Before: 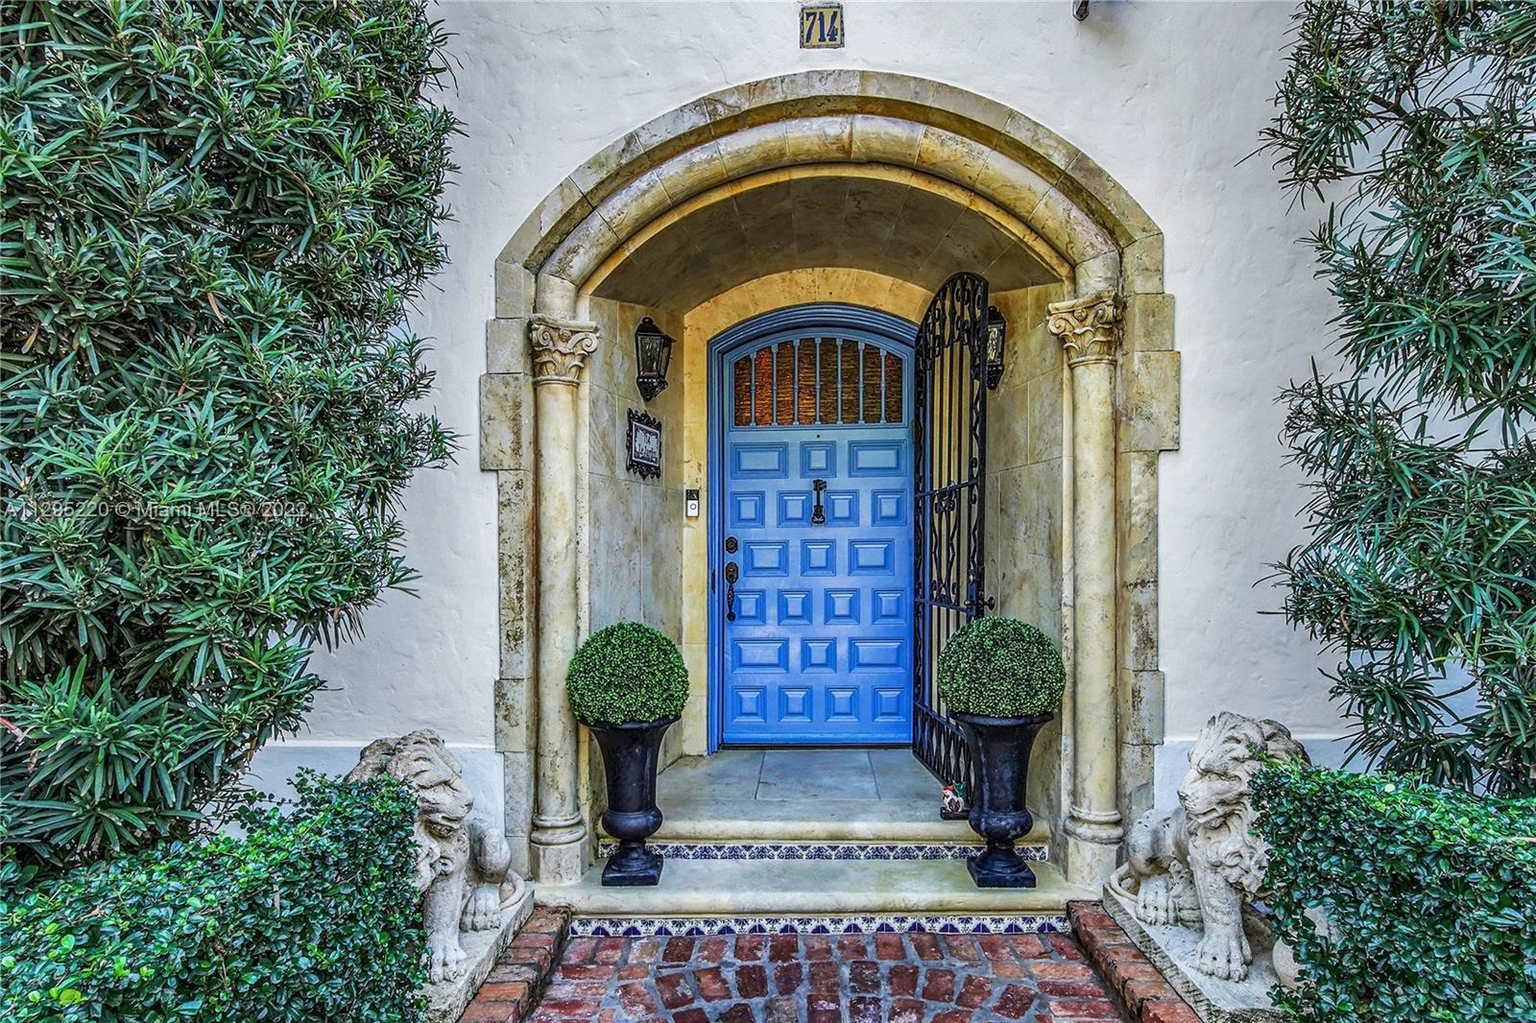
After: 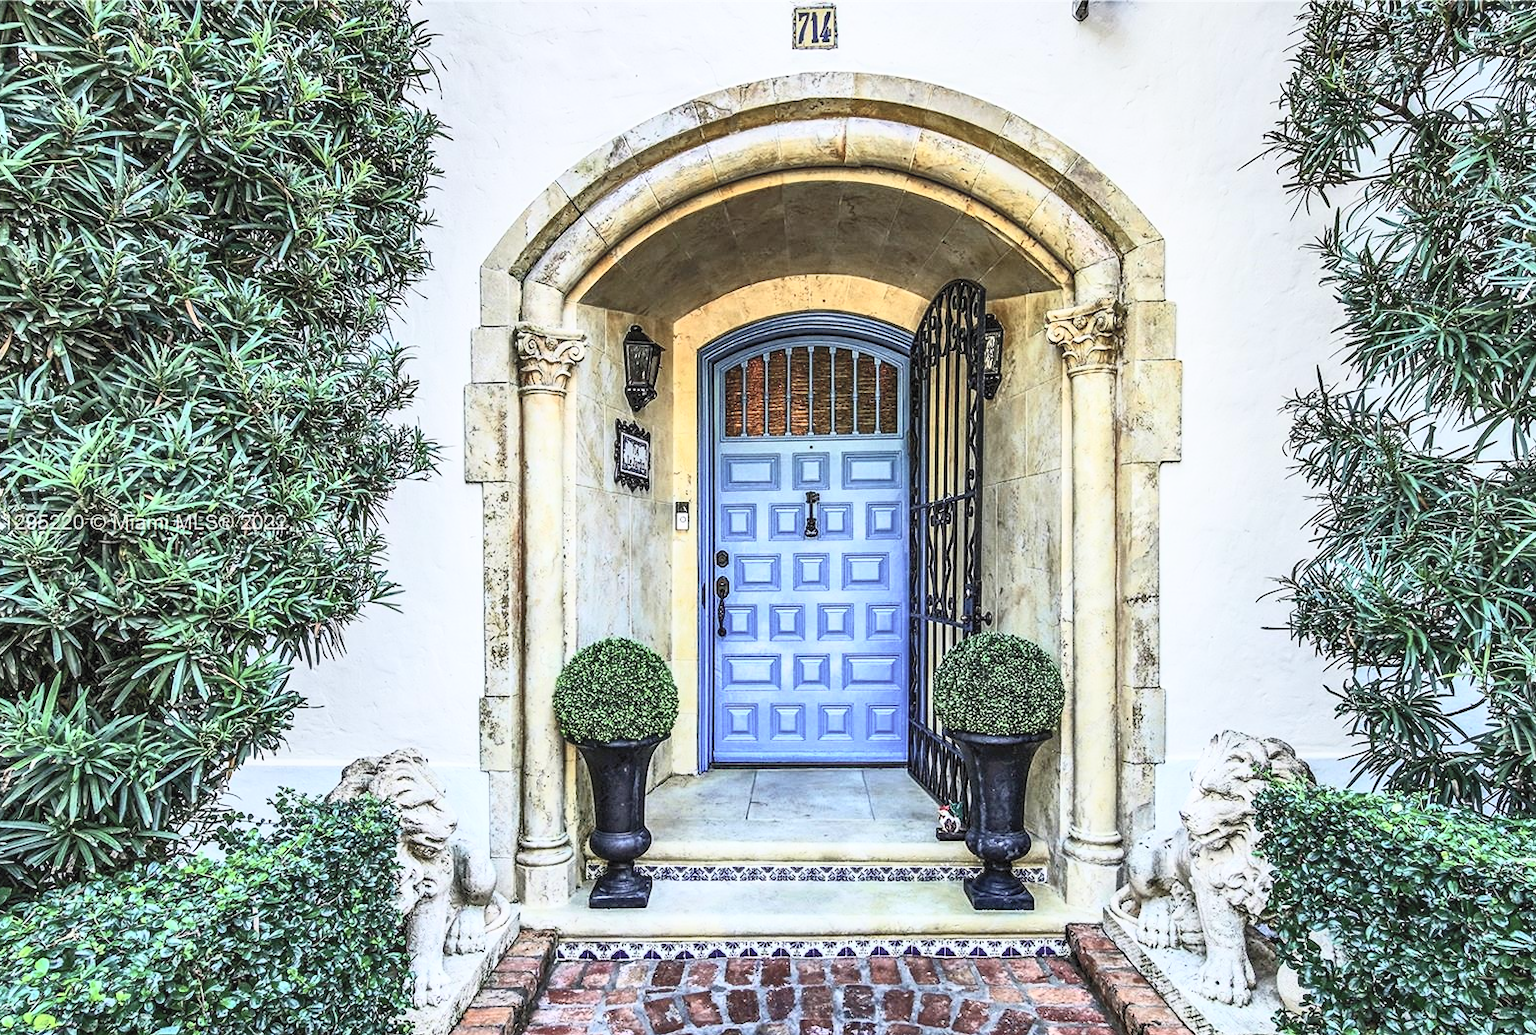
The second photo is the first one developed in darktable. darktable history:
crop and rotate: left 1.774%, right 0.633%, bottom 1.28%
contrast brightness saturation: contrast 0.43, brightness 0.56, saturation -0.19
